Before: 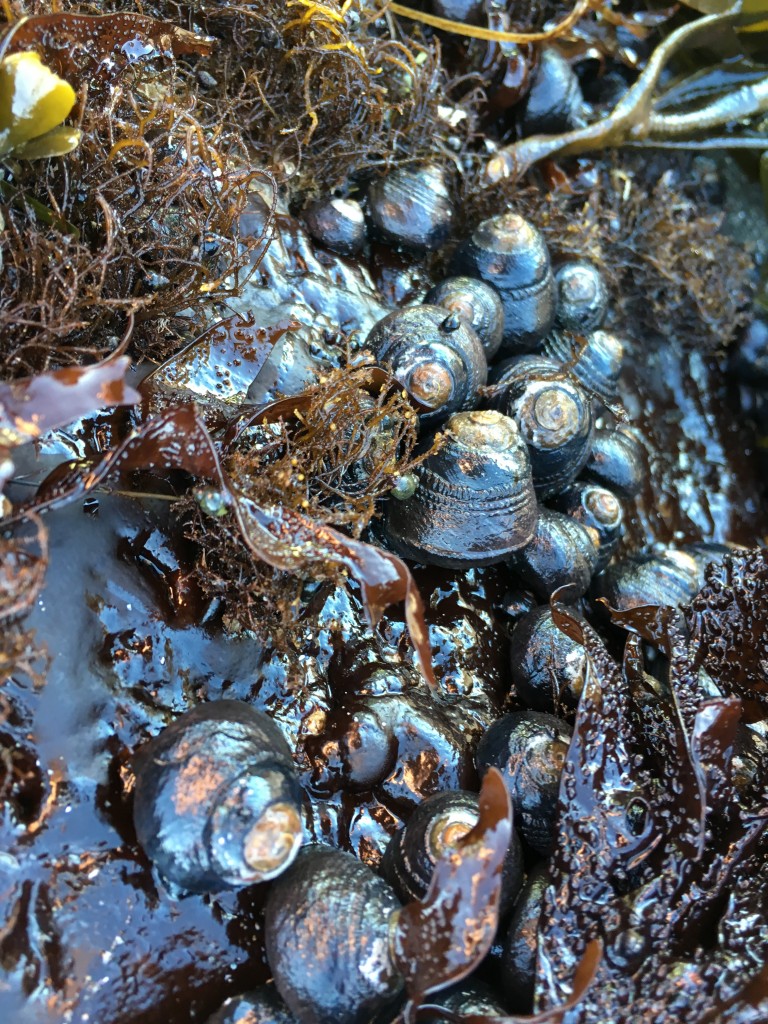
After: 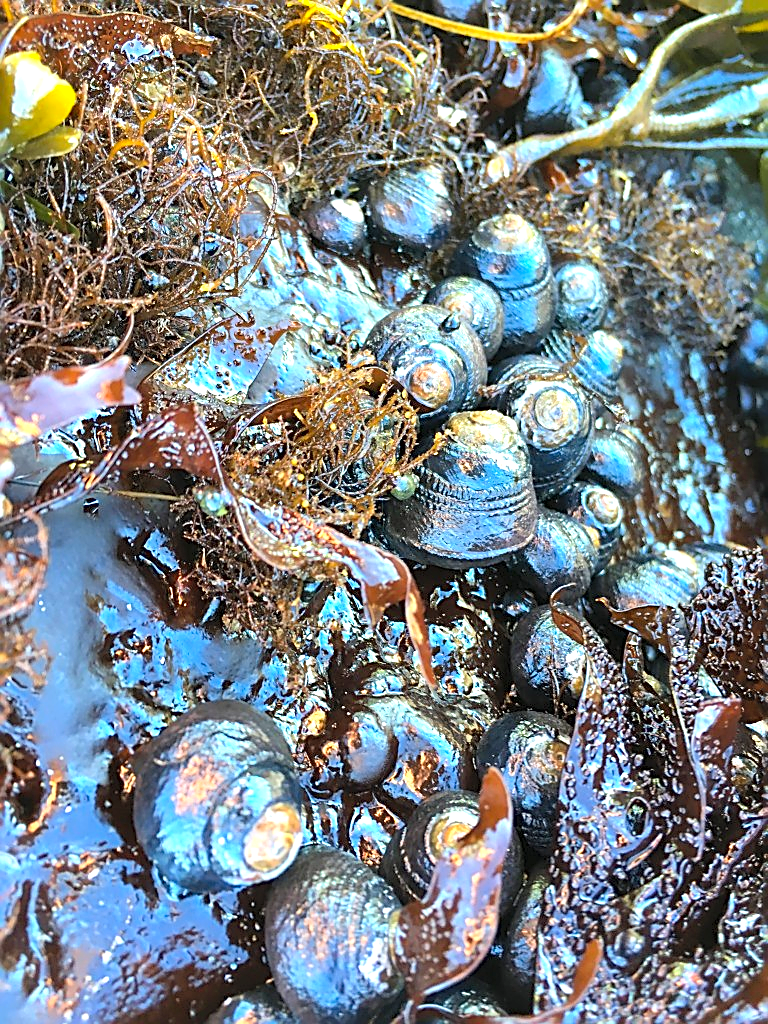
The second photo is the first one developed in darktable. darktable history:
sharpen: amount 0.901
contrast brightness saturation: contrast 0.07, brightness 0.18, saturation 0.4
exposure: exposure 0.574 EV, compensate highlight preservation false
